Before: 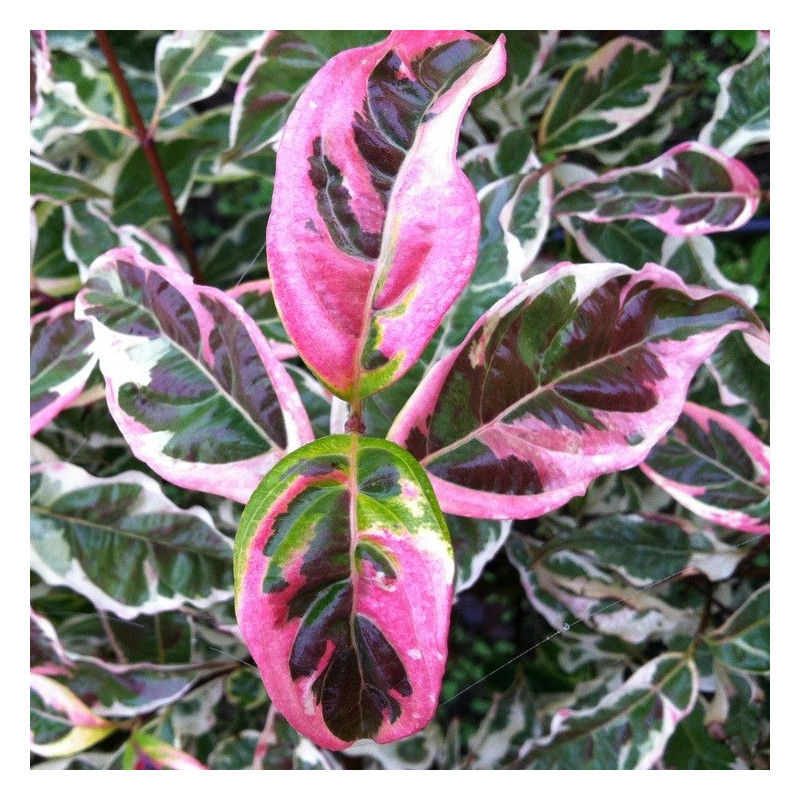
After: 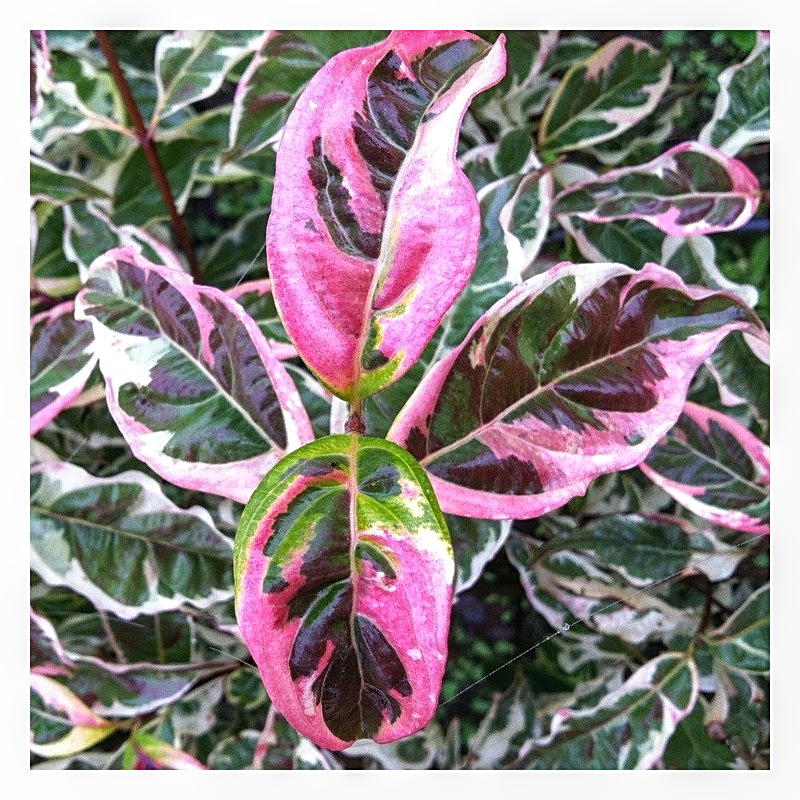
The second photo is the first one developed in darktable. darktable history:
sharpen: on, module defaults
shadows and highlights: shadows 30.86, highlights 0, soften with gaussian
local contrast: on, module defaults
